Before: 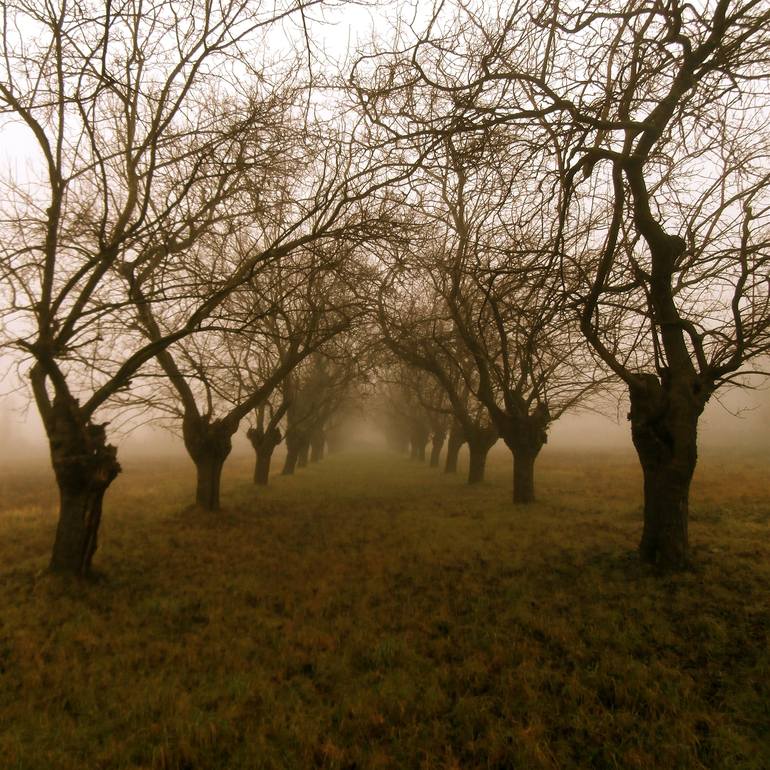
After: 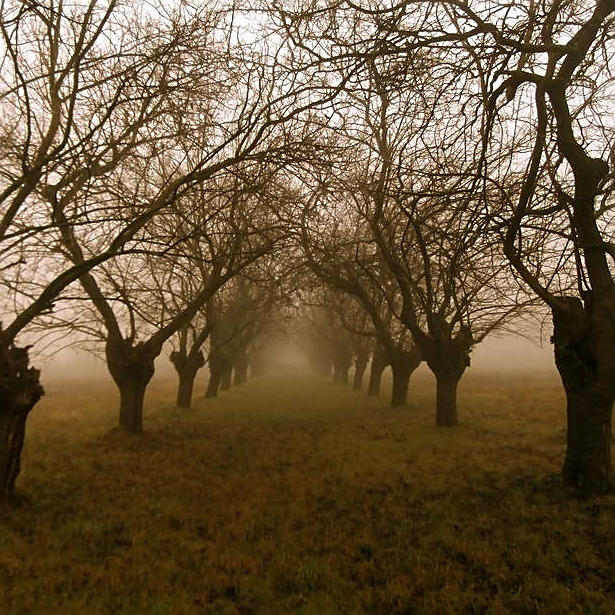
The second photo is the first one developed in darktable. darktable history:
sharpen: on, module defaults
crop and rotate: left 10.071%, top 10.071%, right 10.02%, bottom 10.02%
